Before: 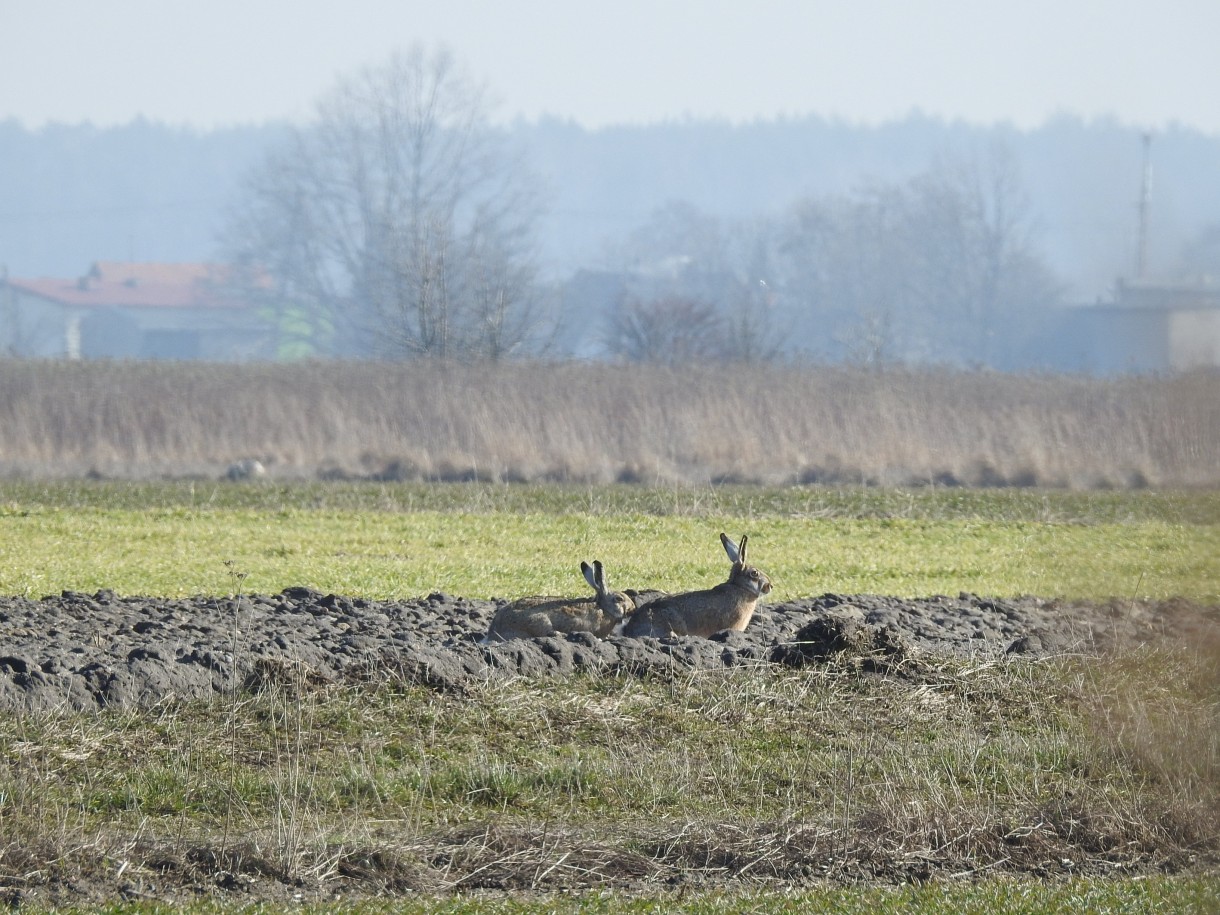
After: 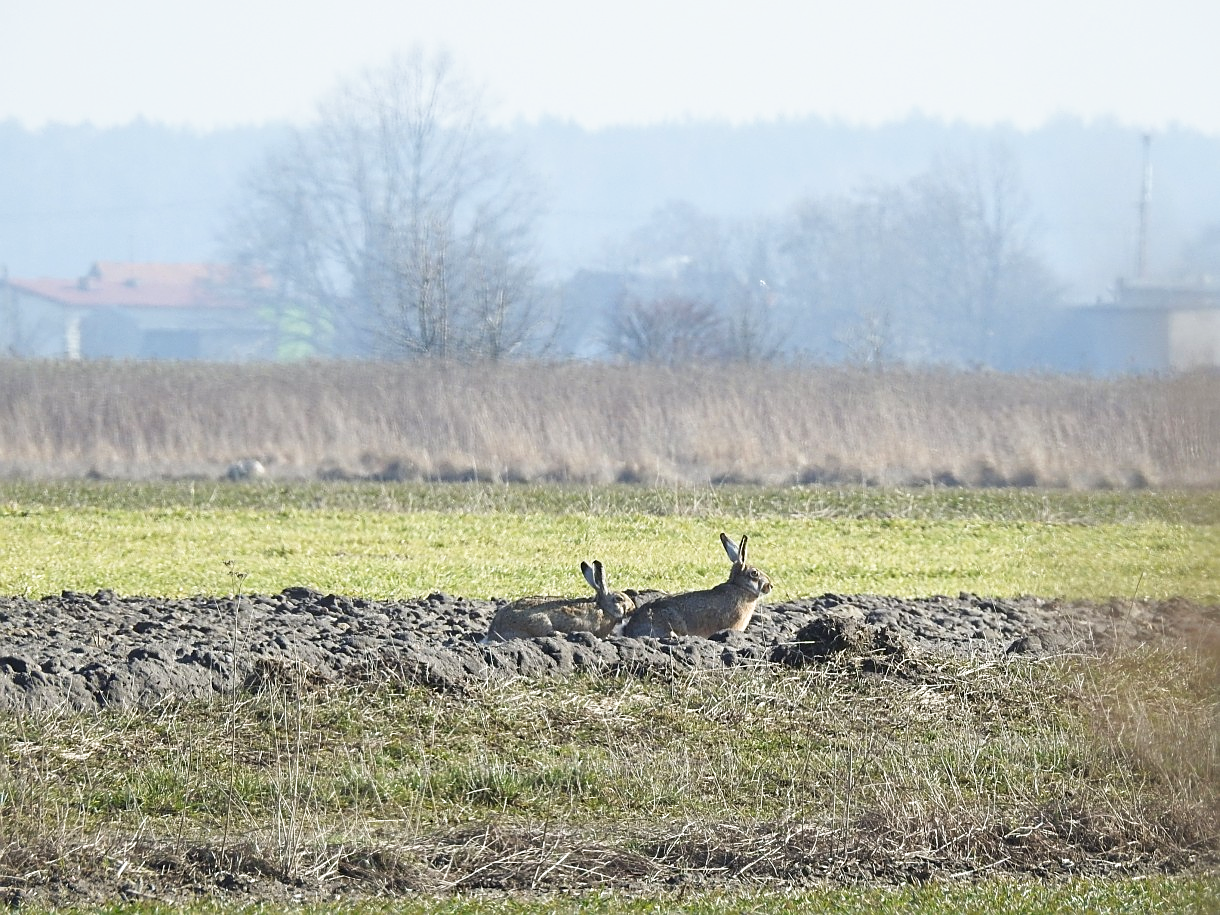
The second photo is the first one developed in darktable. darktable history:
base curve: curves: ch0 [(0, 0) (0.688, 0.865) (1, 1)], preserve colors none
sharpen: on, module defaults
